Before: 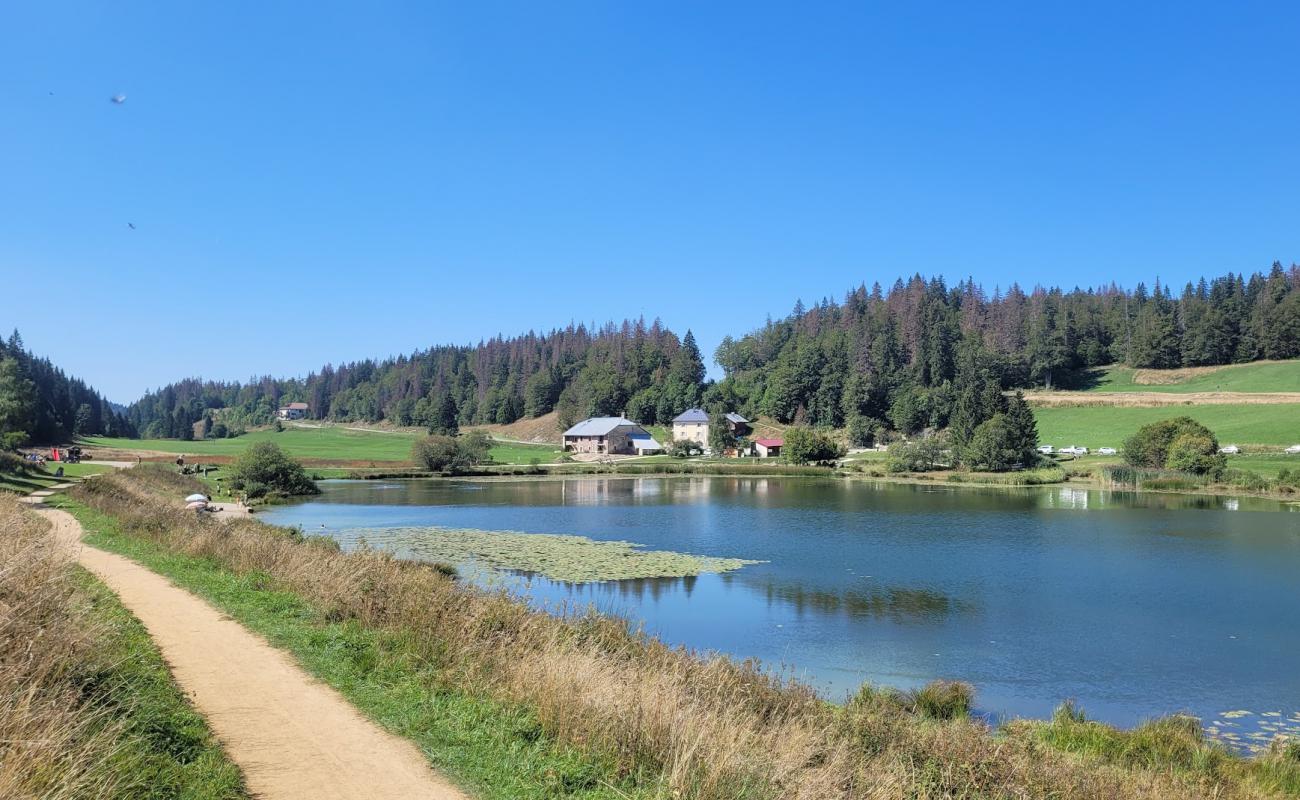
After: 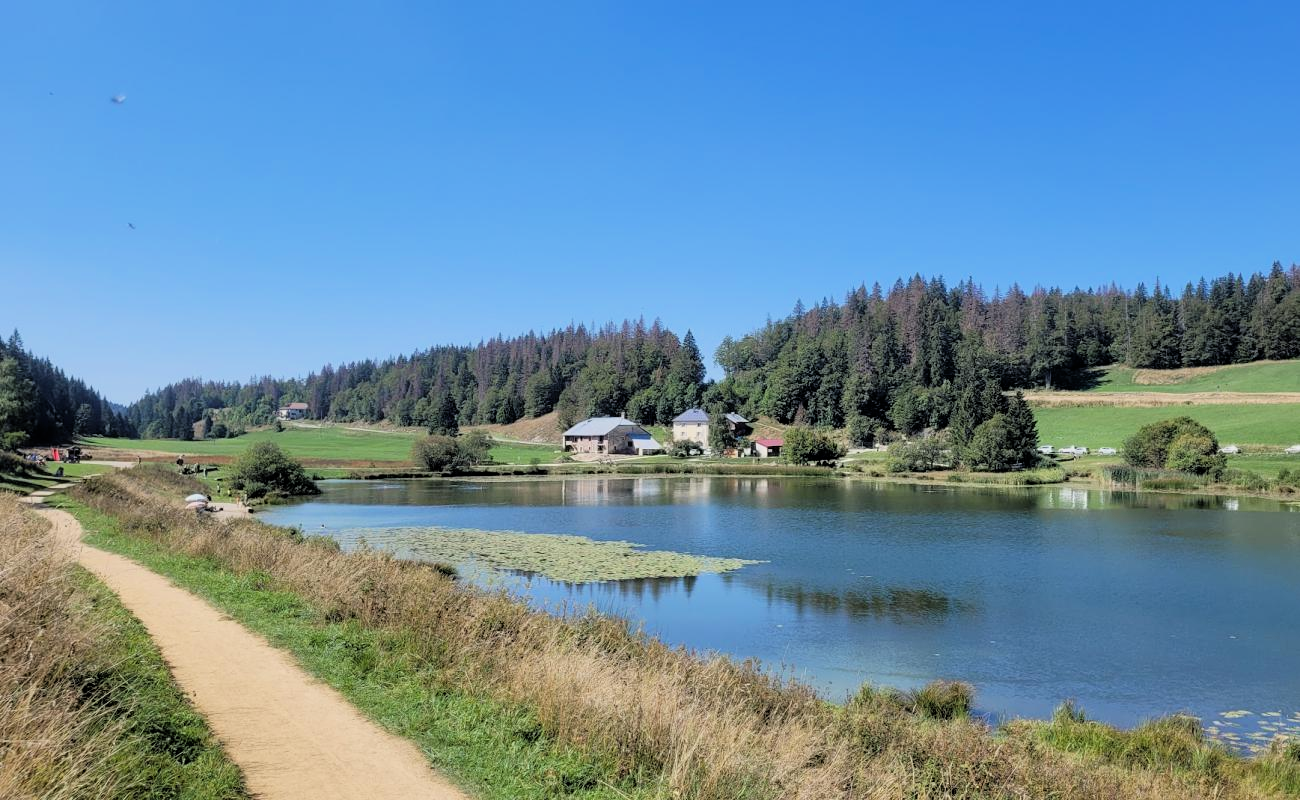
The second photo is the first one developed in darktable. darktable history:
filmic rgb: black relative exposure -11.85 EV, white relative exposure 5.4 EV, hardness 4.49, latitude 50.22%, contrast 1.141, color science v6 (2022)
